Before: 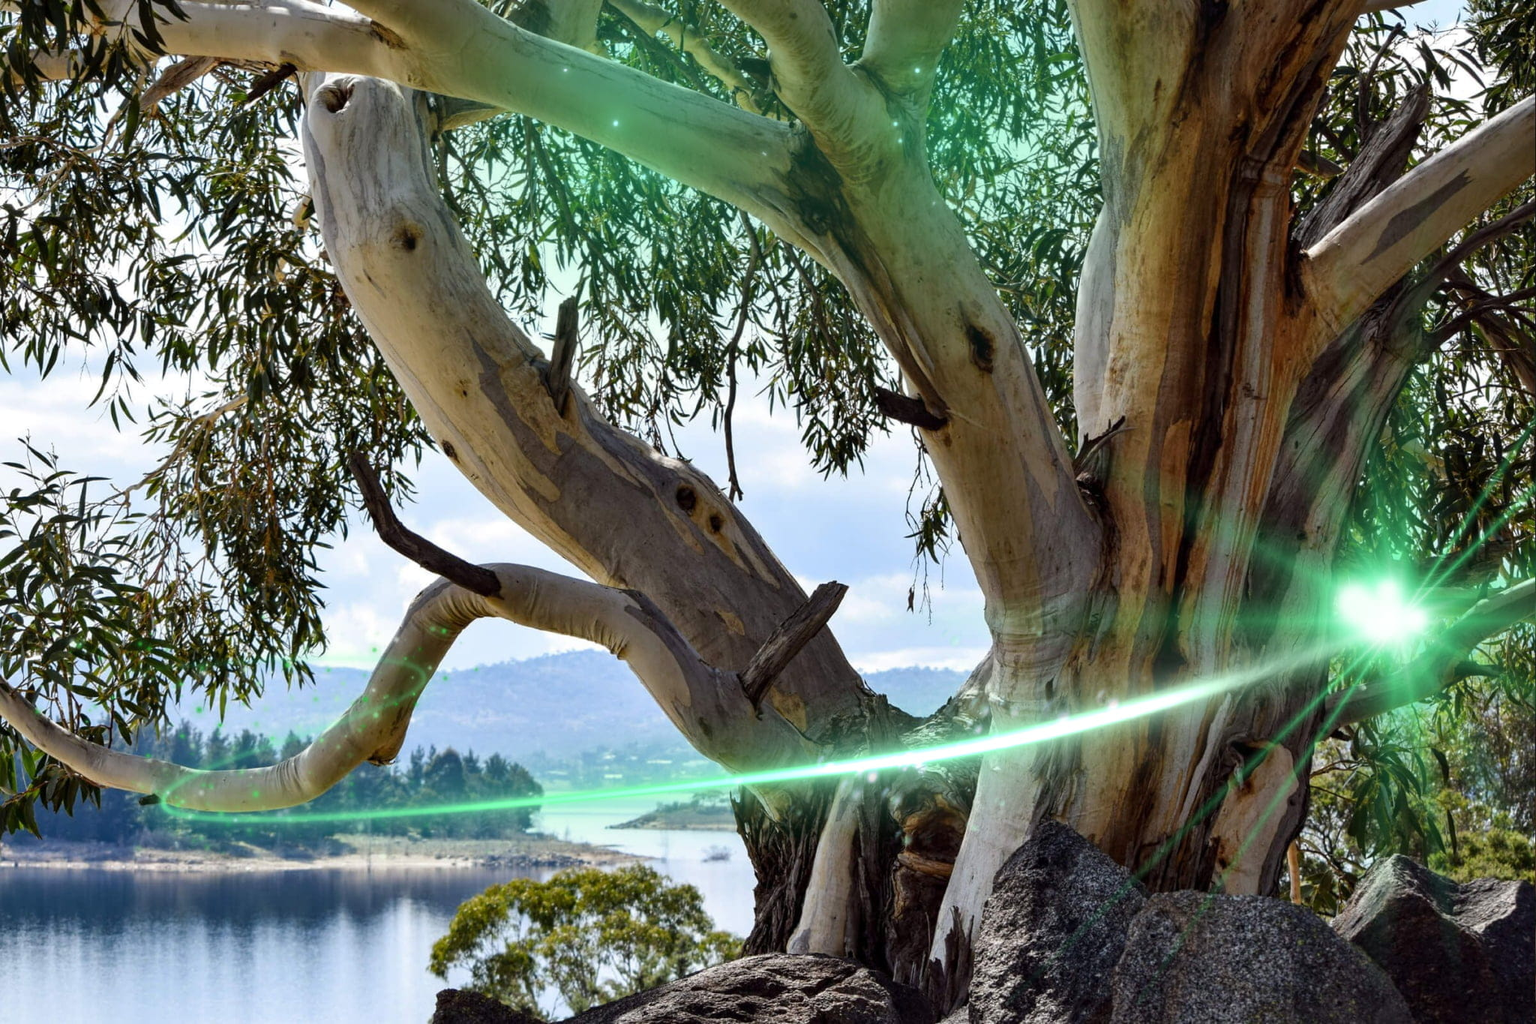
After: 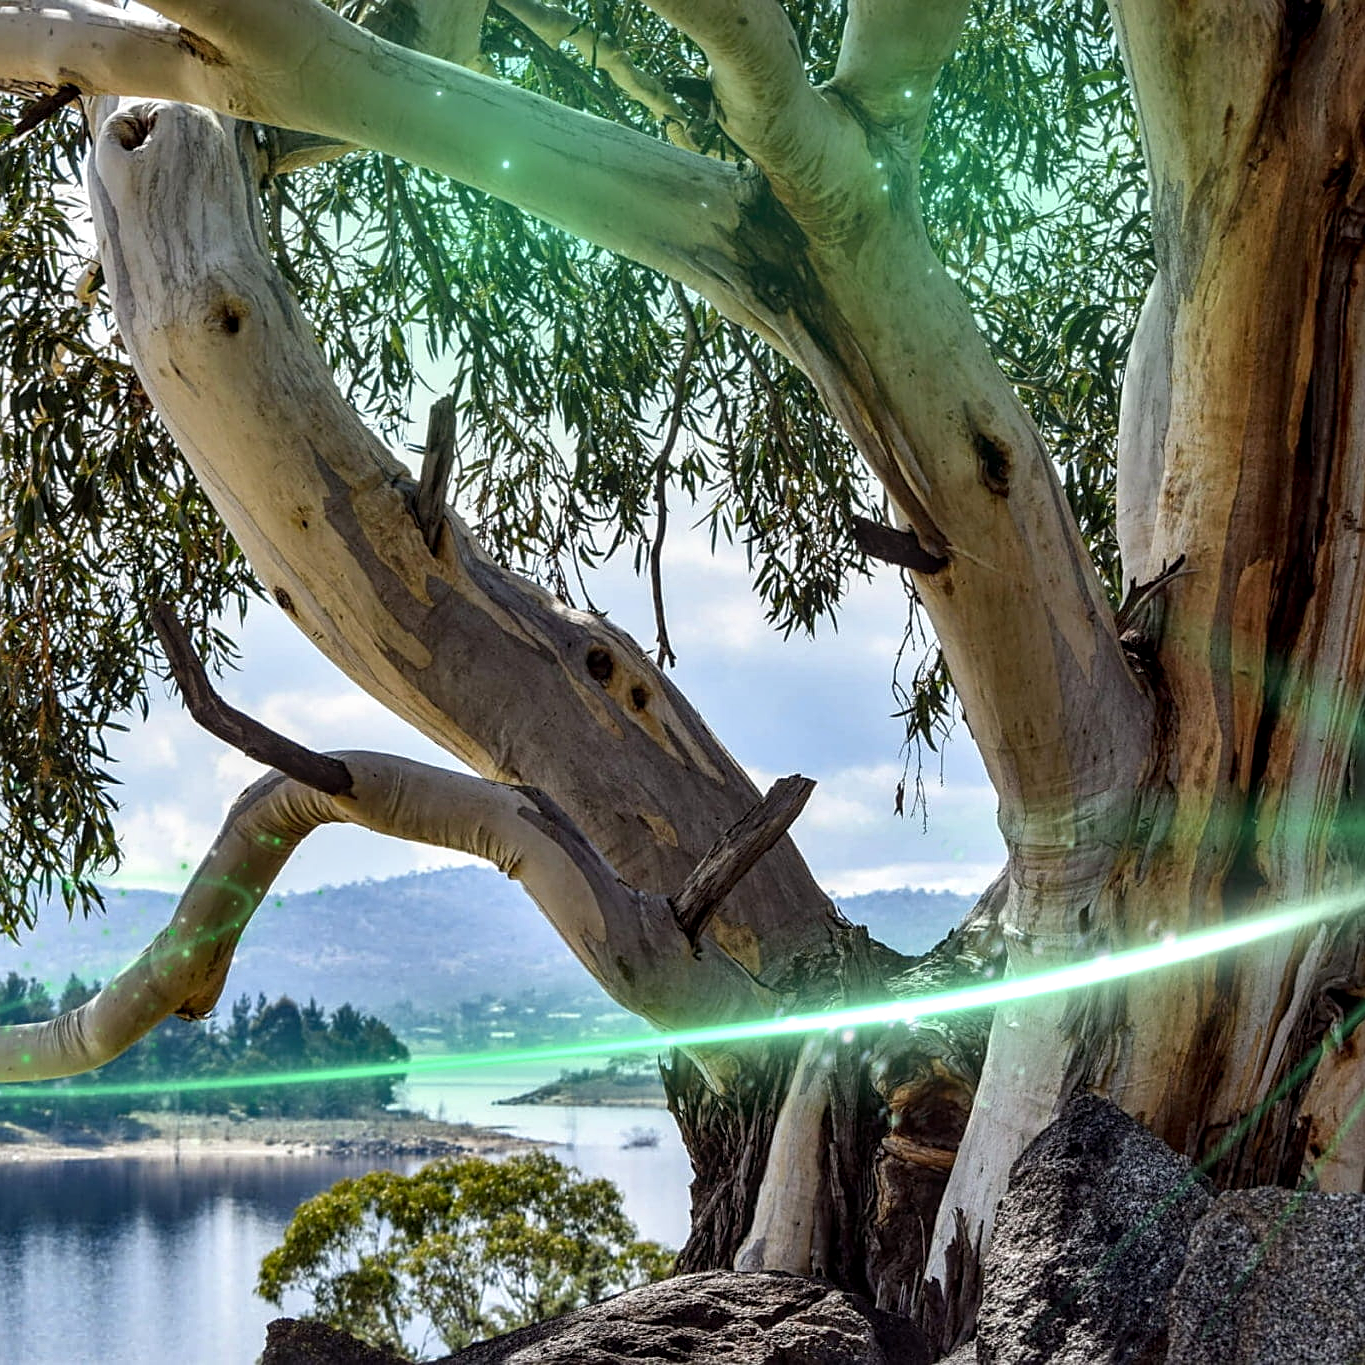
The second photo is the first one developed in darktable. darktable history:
shadows and highlights: shadows 20.91, highlights -82.73, soften with gaussian
crop: left 15.419%, right 17.914%
sharpen: on, module defaults
local contrast: on, module defaults
